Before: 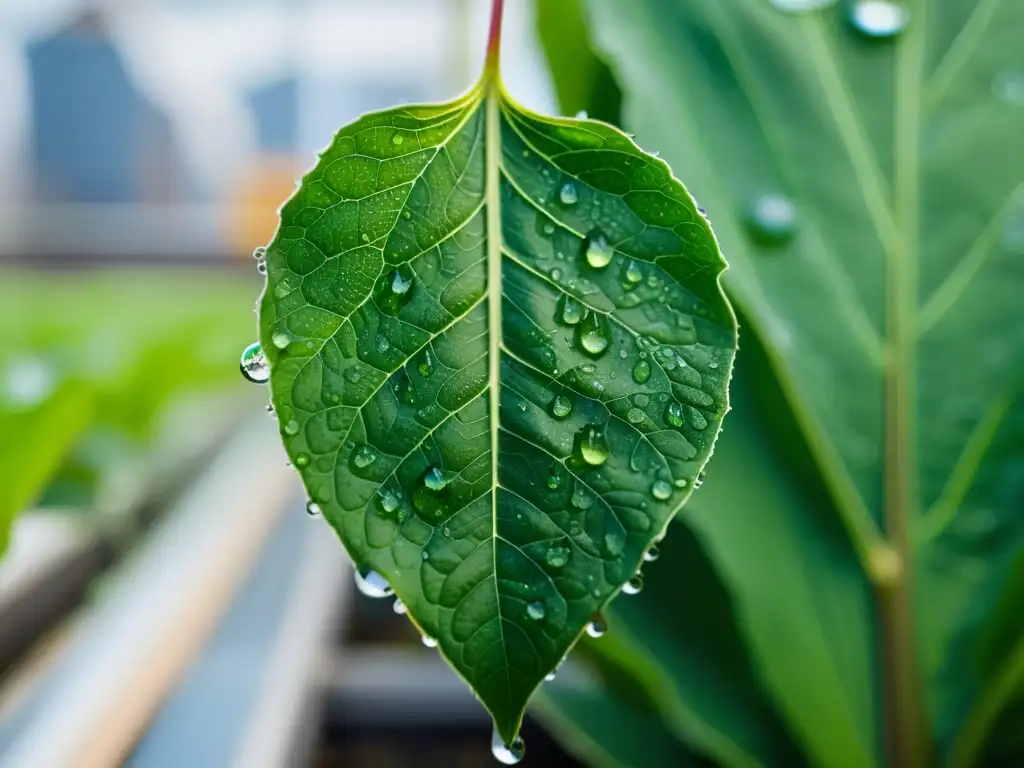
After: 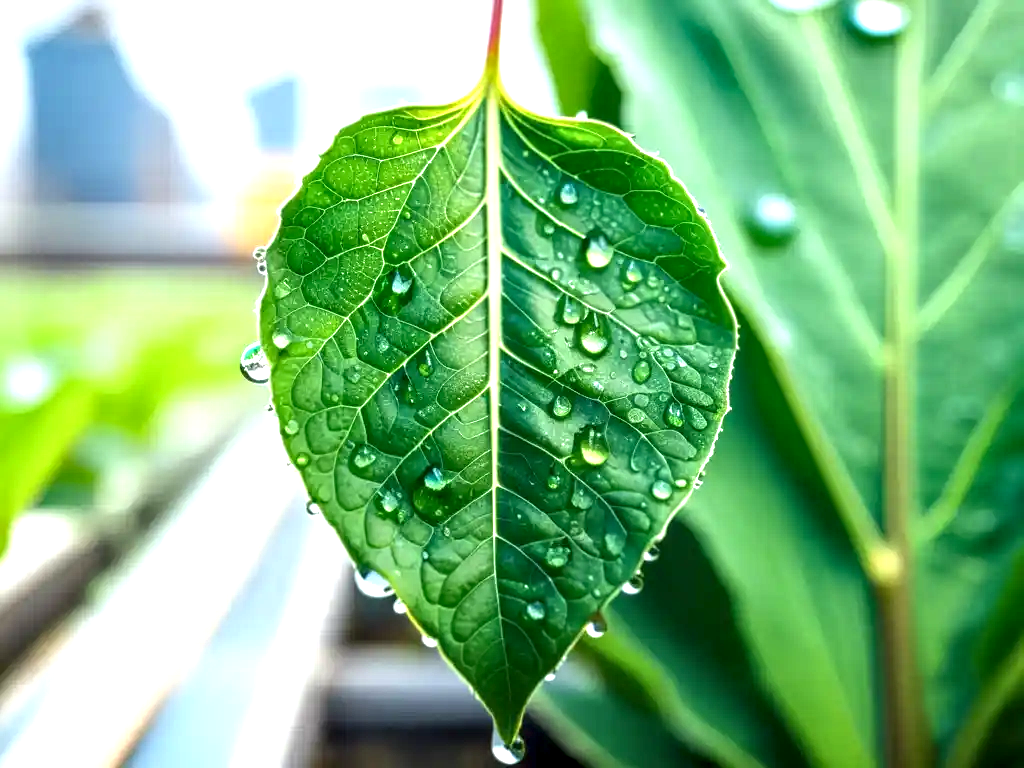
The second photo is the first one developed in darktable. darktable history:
exposure: black level correction 0, exposure 1.121 EV, compensate exposure bias true, compensate highlight preservation false
local contrast: detail 144%
